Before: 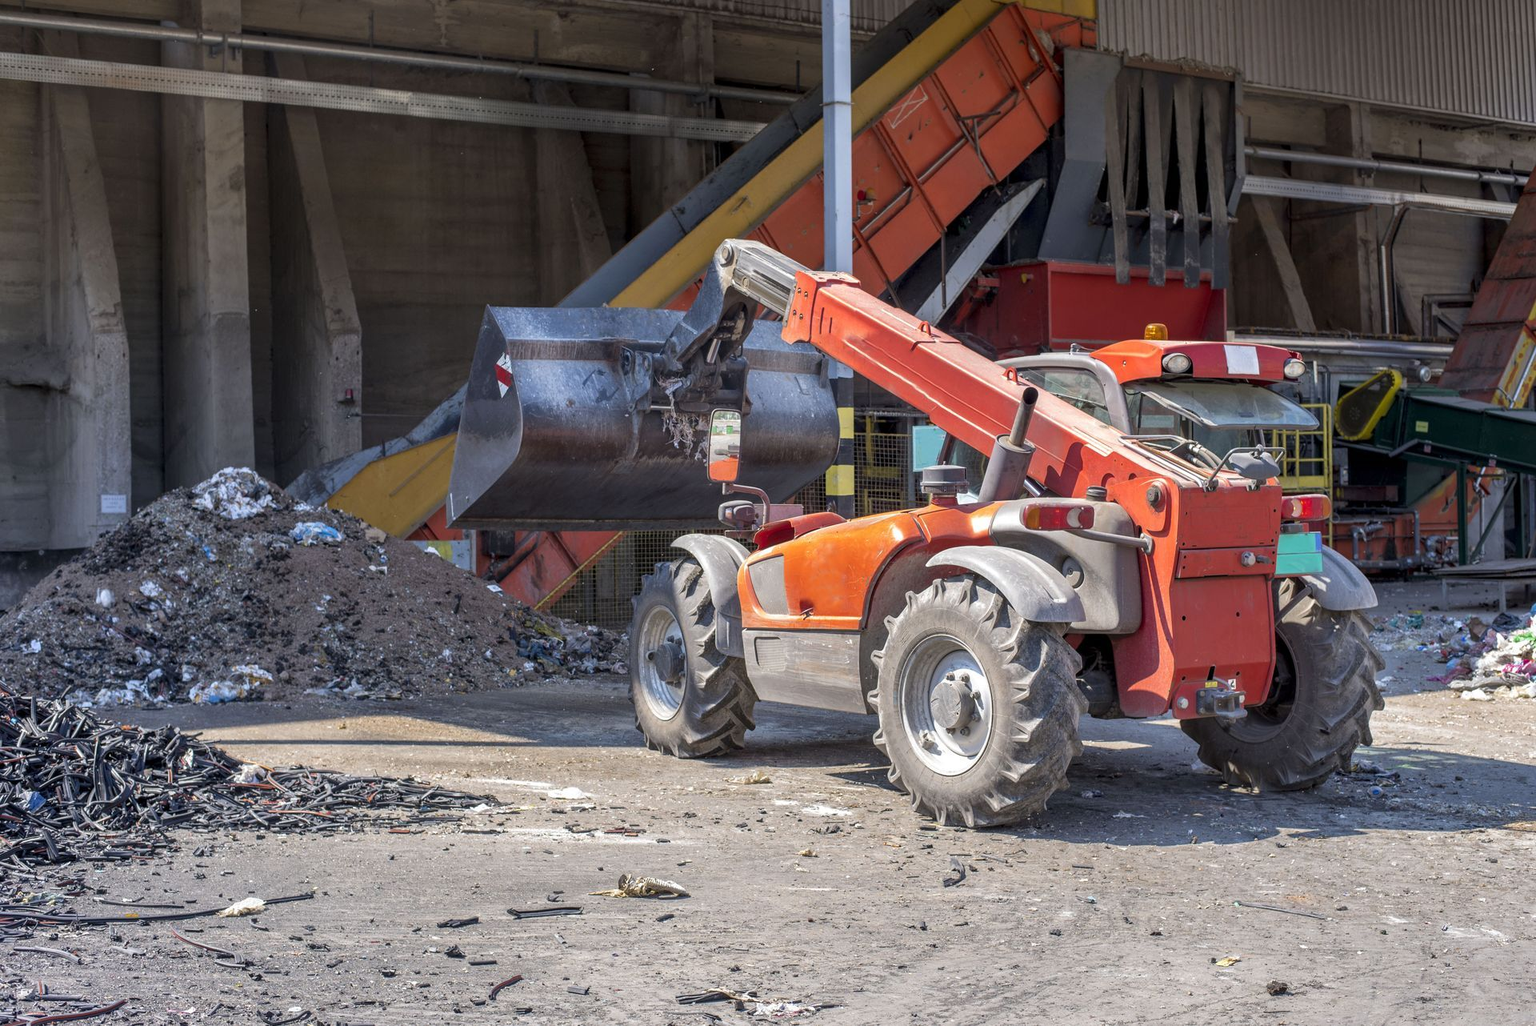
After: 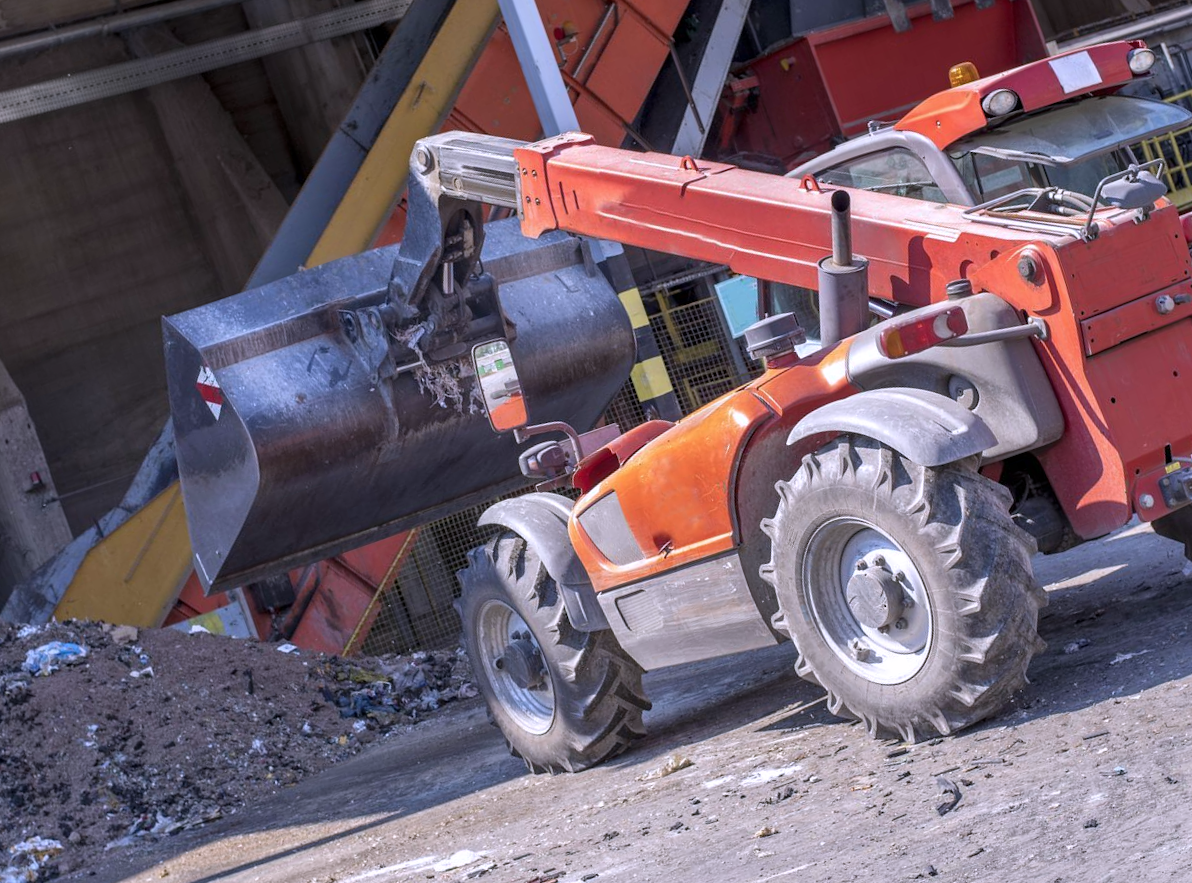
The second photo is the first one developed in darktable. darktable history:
tone equalizer: on, module defaults
color calibration: illuminant as shot in camera, x 0.362, y 0.384, temperature 4533.6 K, gamut compression 1.71
crop and rotate: angle 19.16°, left 6.716%, right 4.1%, bottom 1.076%
